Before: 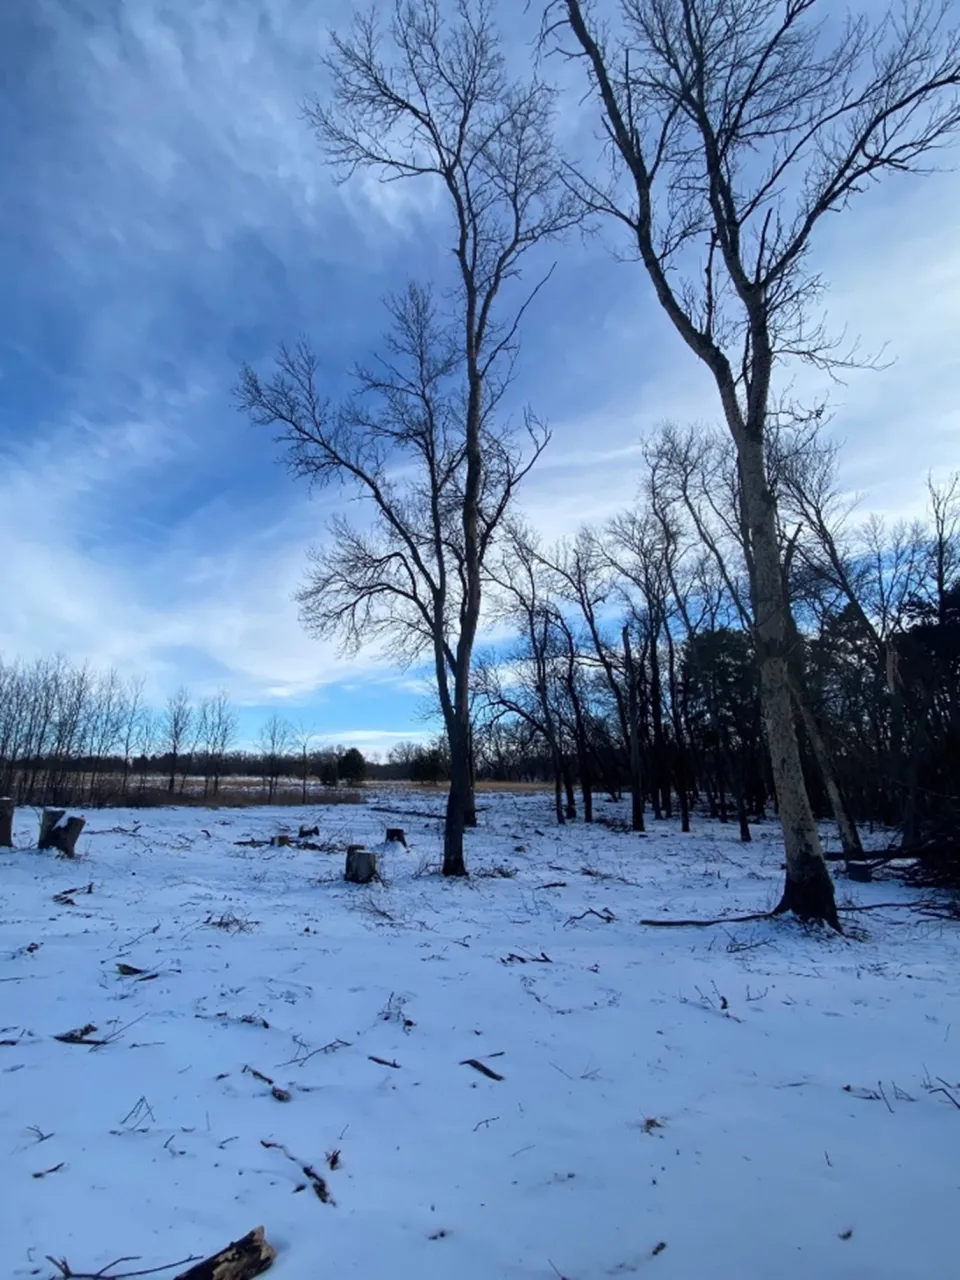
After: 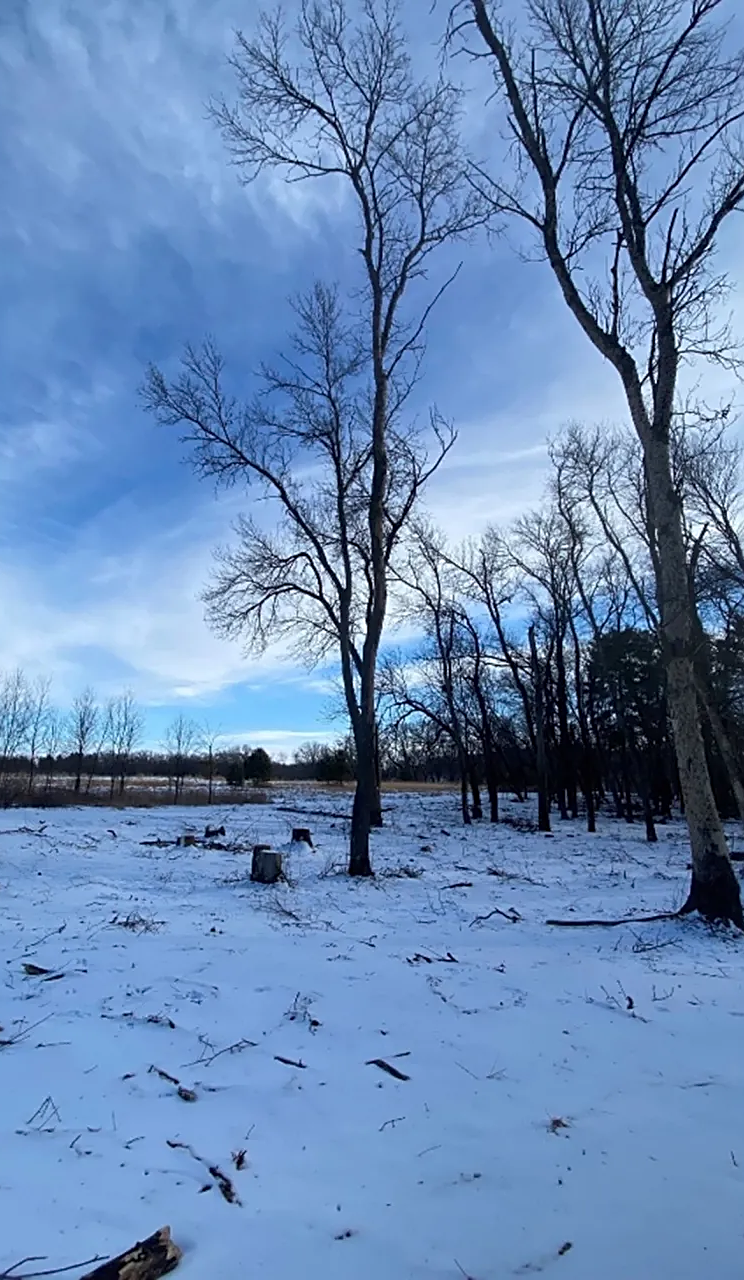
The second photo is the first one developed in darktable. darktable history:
sharpen: on, module defaults
crop: left 9.888%, right 12.559%
